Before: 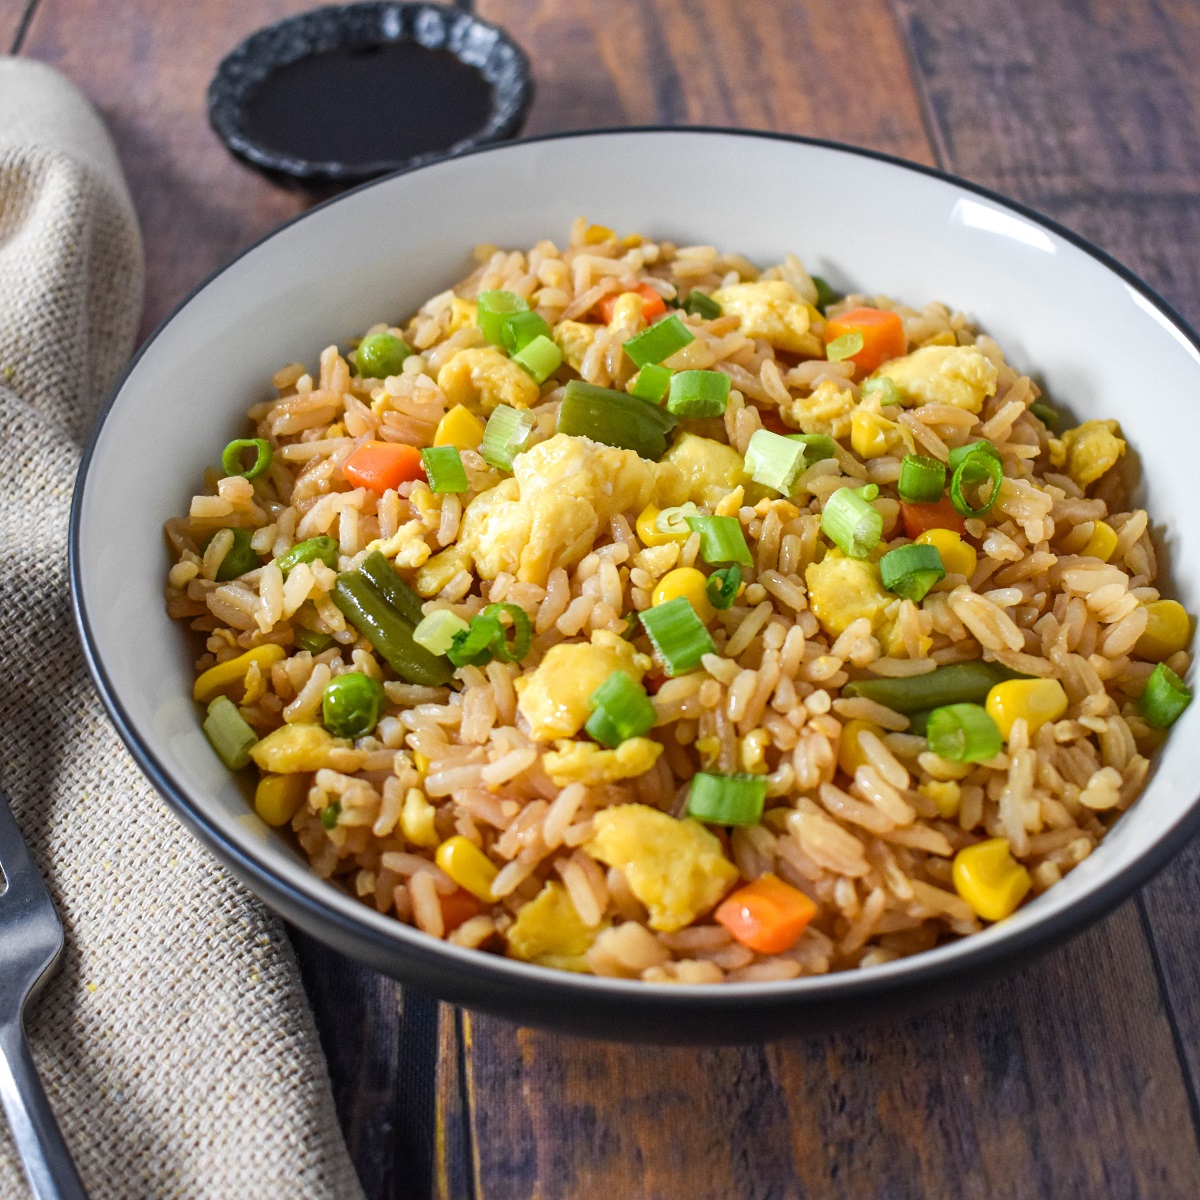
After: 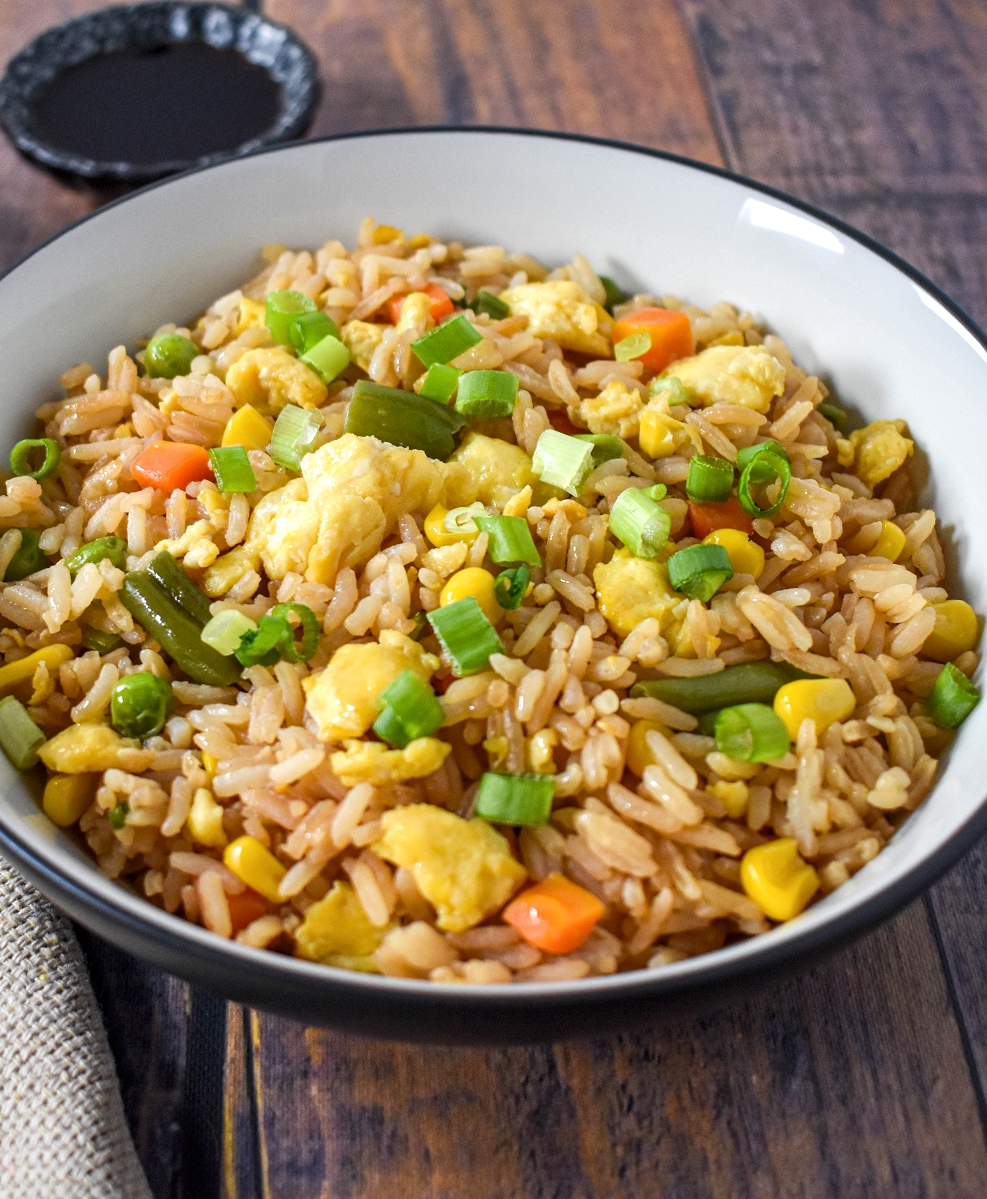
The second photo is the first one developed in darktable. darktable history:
crop: left 17.701%, bottom 0.033%
local contrast: highlights 104%, shadows 102%, detail 120%, midtone range 0.2
